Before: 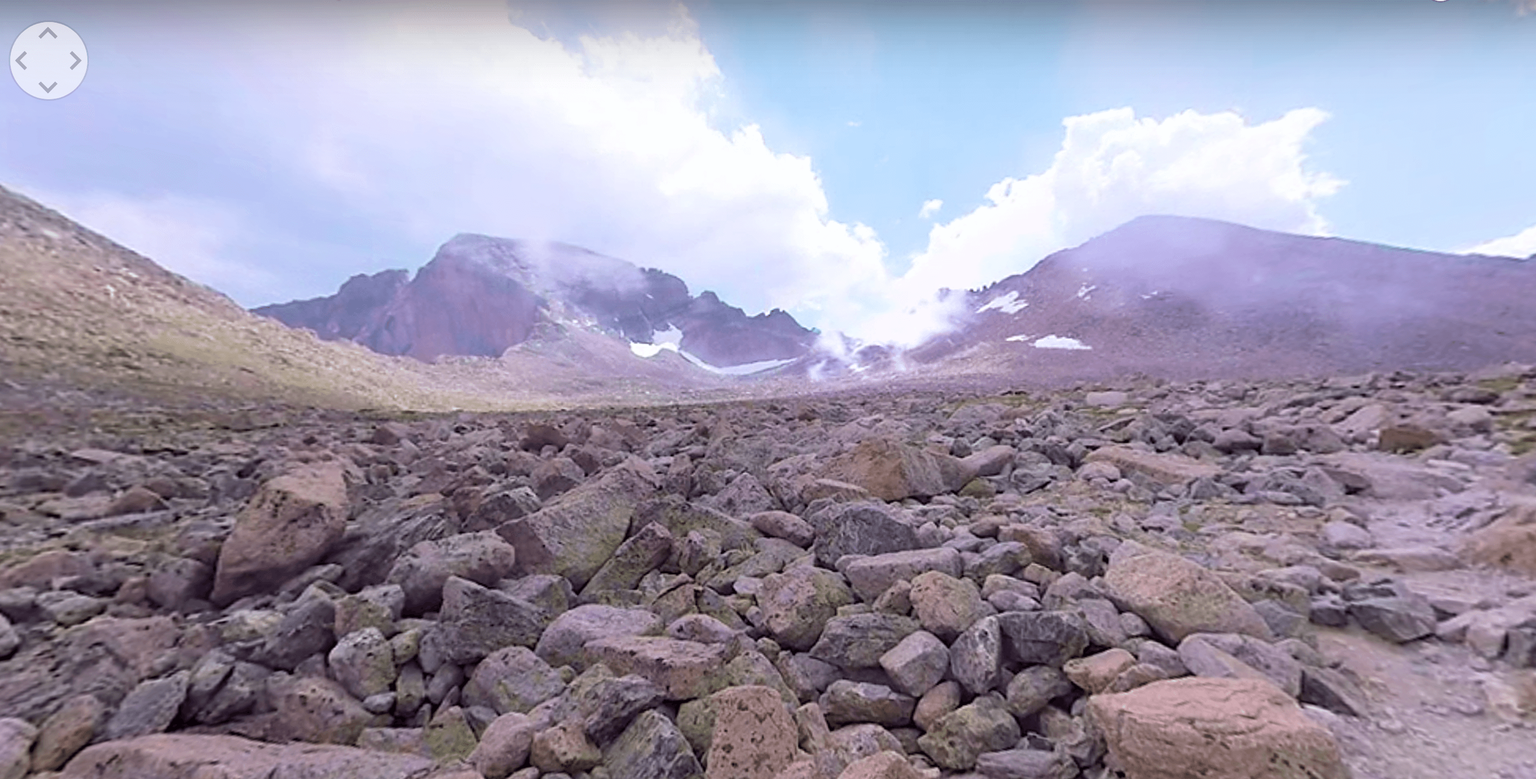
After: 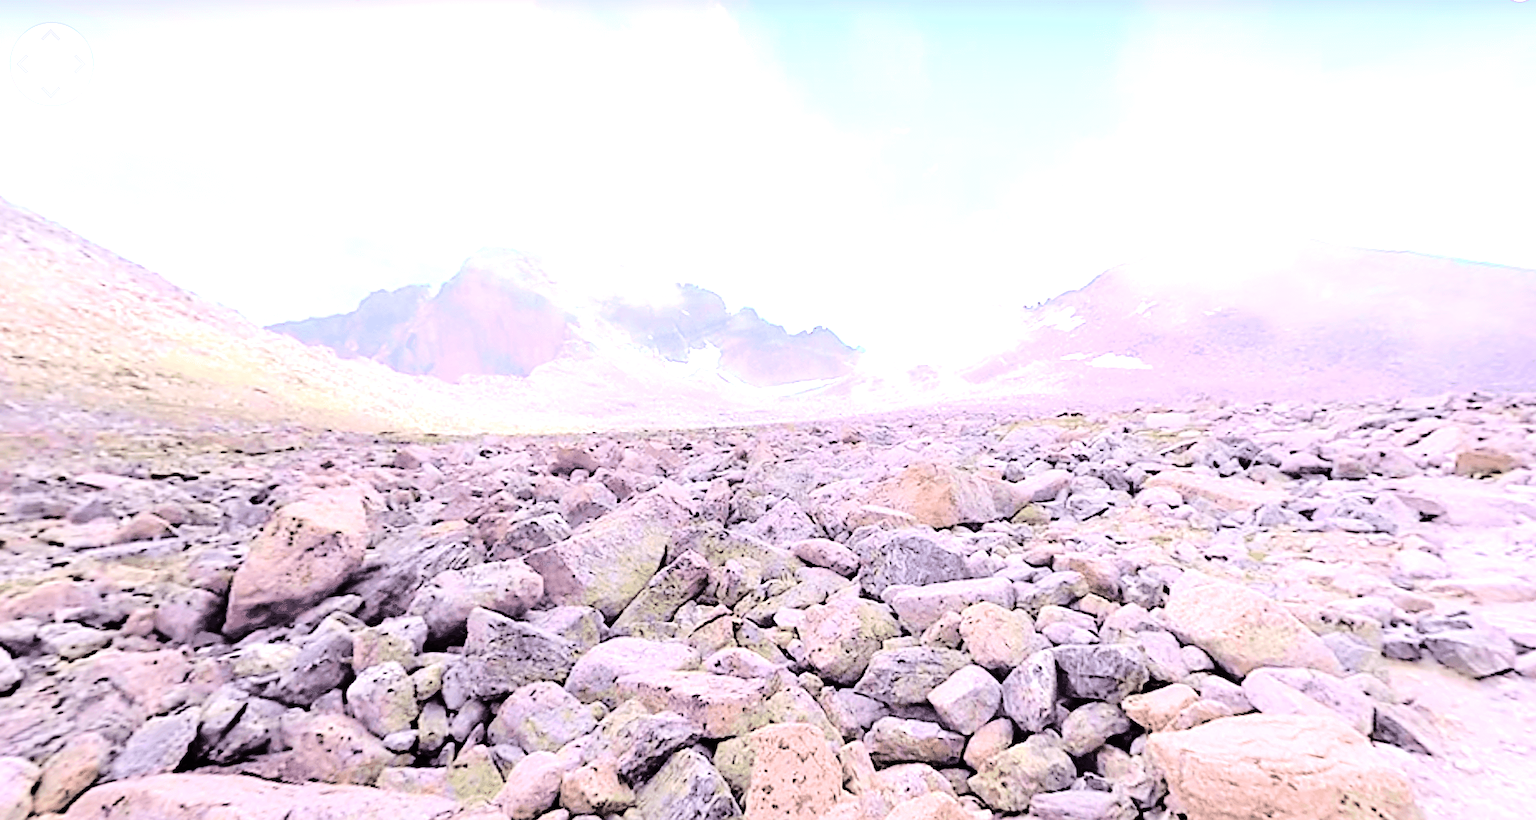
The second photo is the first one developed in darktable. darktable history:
exposure: black level correction 0, exposure 1.368 EV, compensate exposure bias true, compensate highlight preservation false
crop and rotate: left 0%, right 5.172%
sharpen: on, module defaults
base curve: curves: ch0 [(0, 0) (0.036, 0.01) (0.123, 0.254) (0.258, 0.504) (0.507, 0.748) (1, 1)]
